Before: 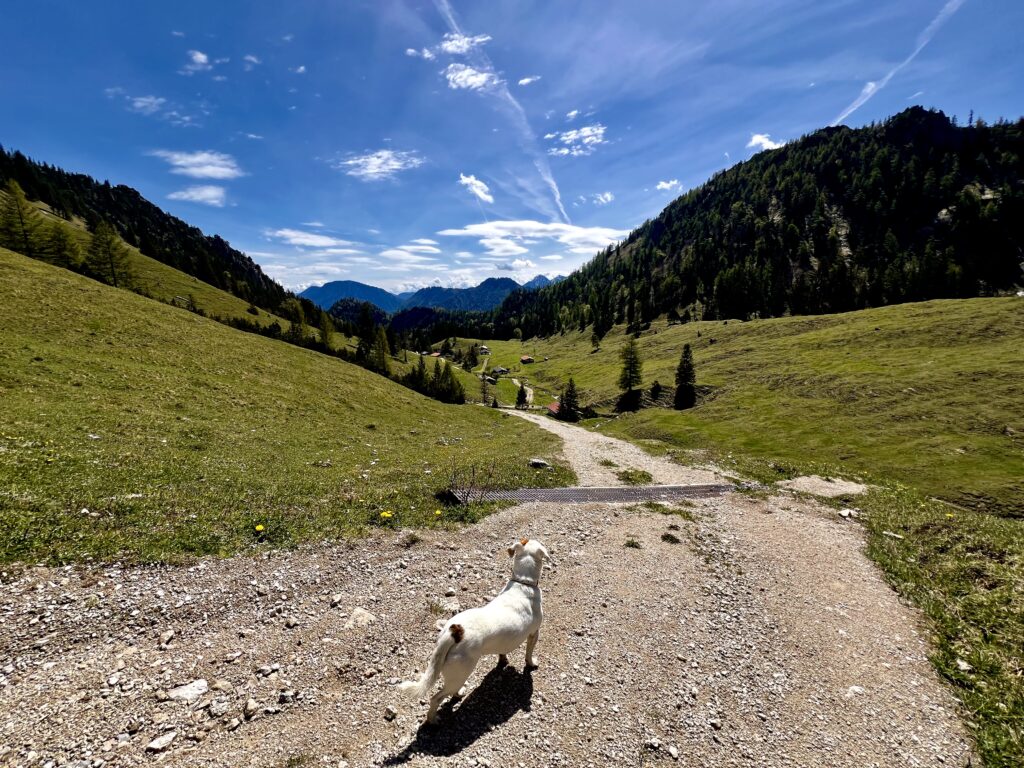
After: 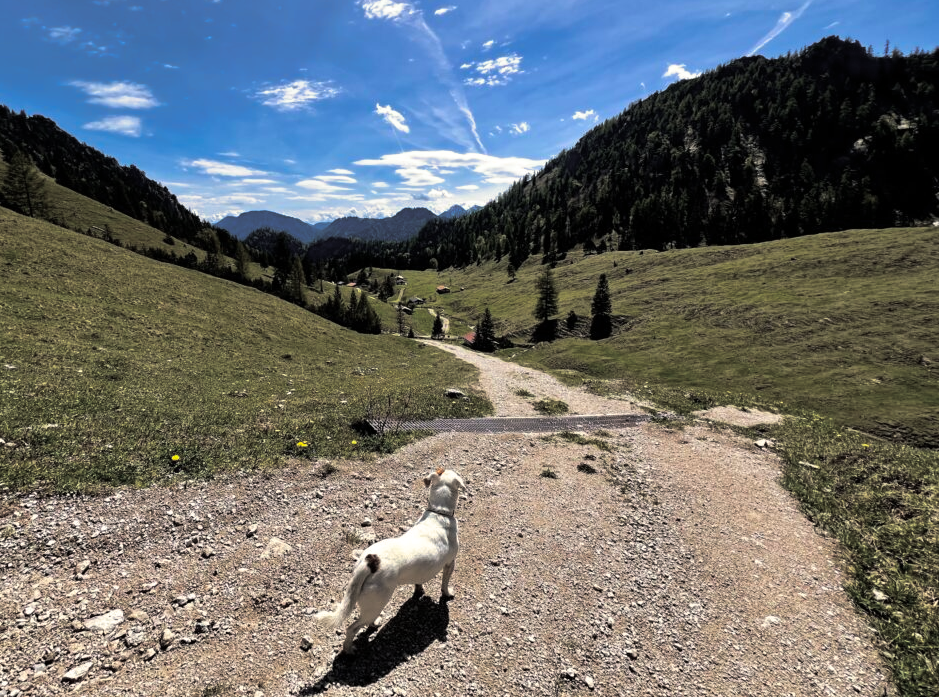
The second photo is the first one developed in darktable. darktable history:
split-toning: shadows › hue 43.2°, shadows › saturation 0, highlights › hue 50.4°, highlights › saturation 1
crop and rotate: left 8.262%, top 9.226%
